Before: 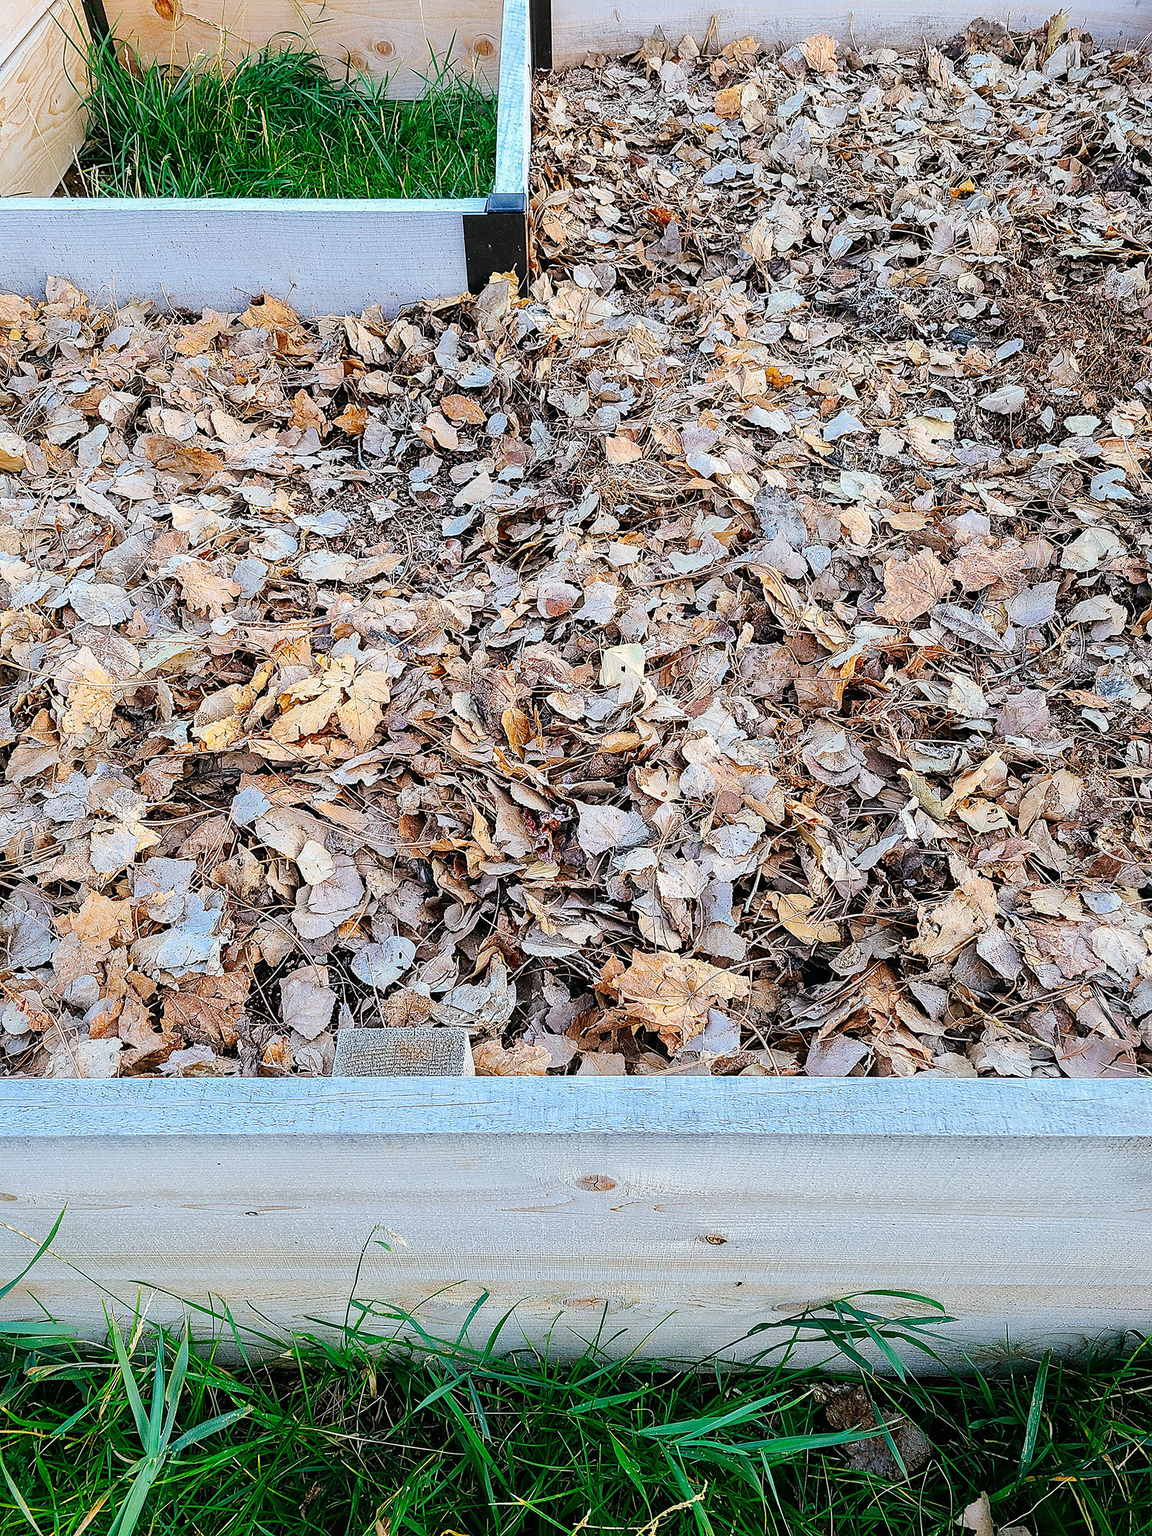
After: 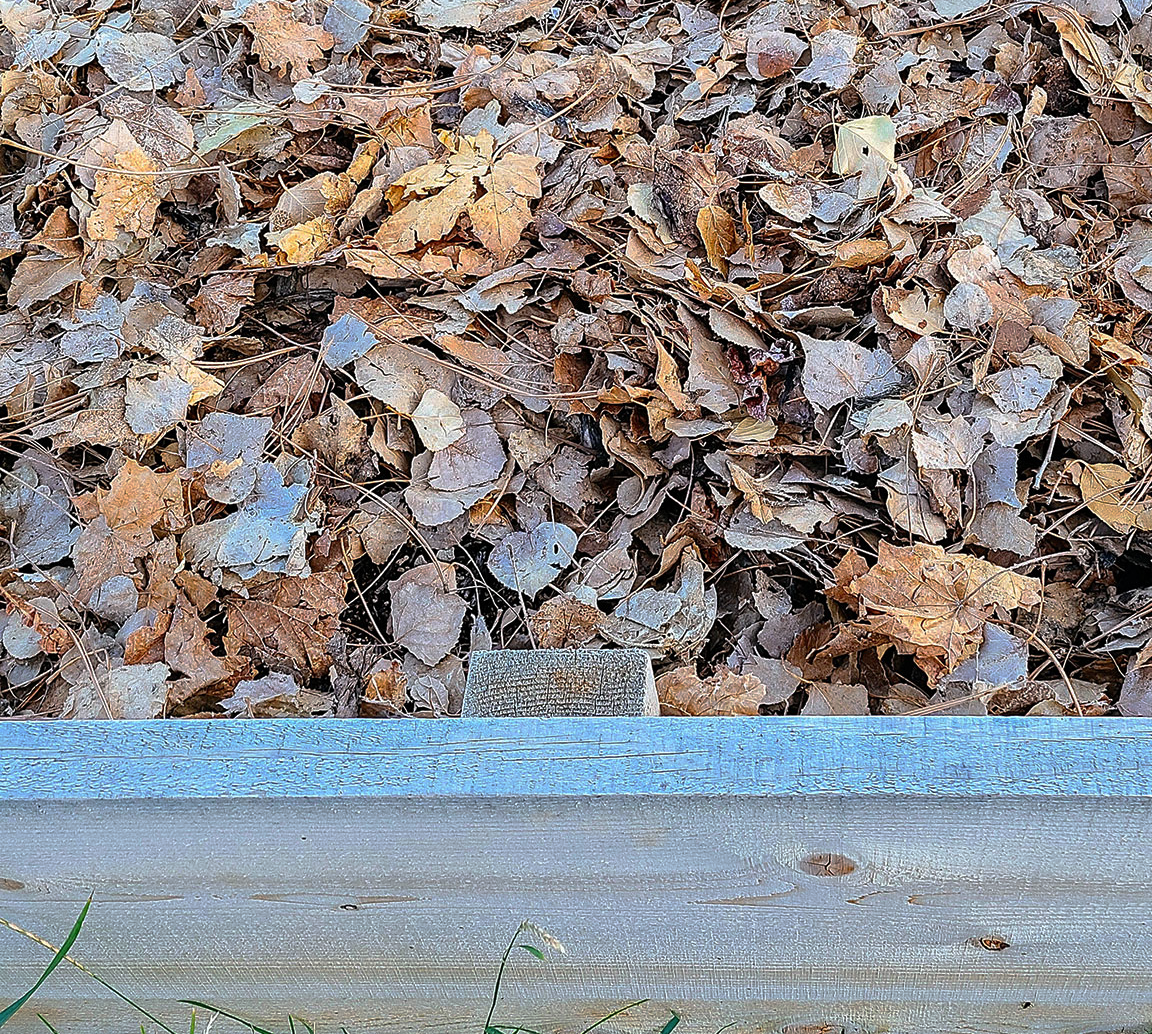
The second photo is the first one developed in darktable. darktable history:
crop: top 36.498%, right 27.964%, bottom 14.995%
white balance: emerald 1
base curve: curves: ch0 [(0, 0) (0.595, 0.418) (1, 1)], preserve colors none
